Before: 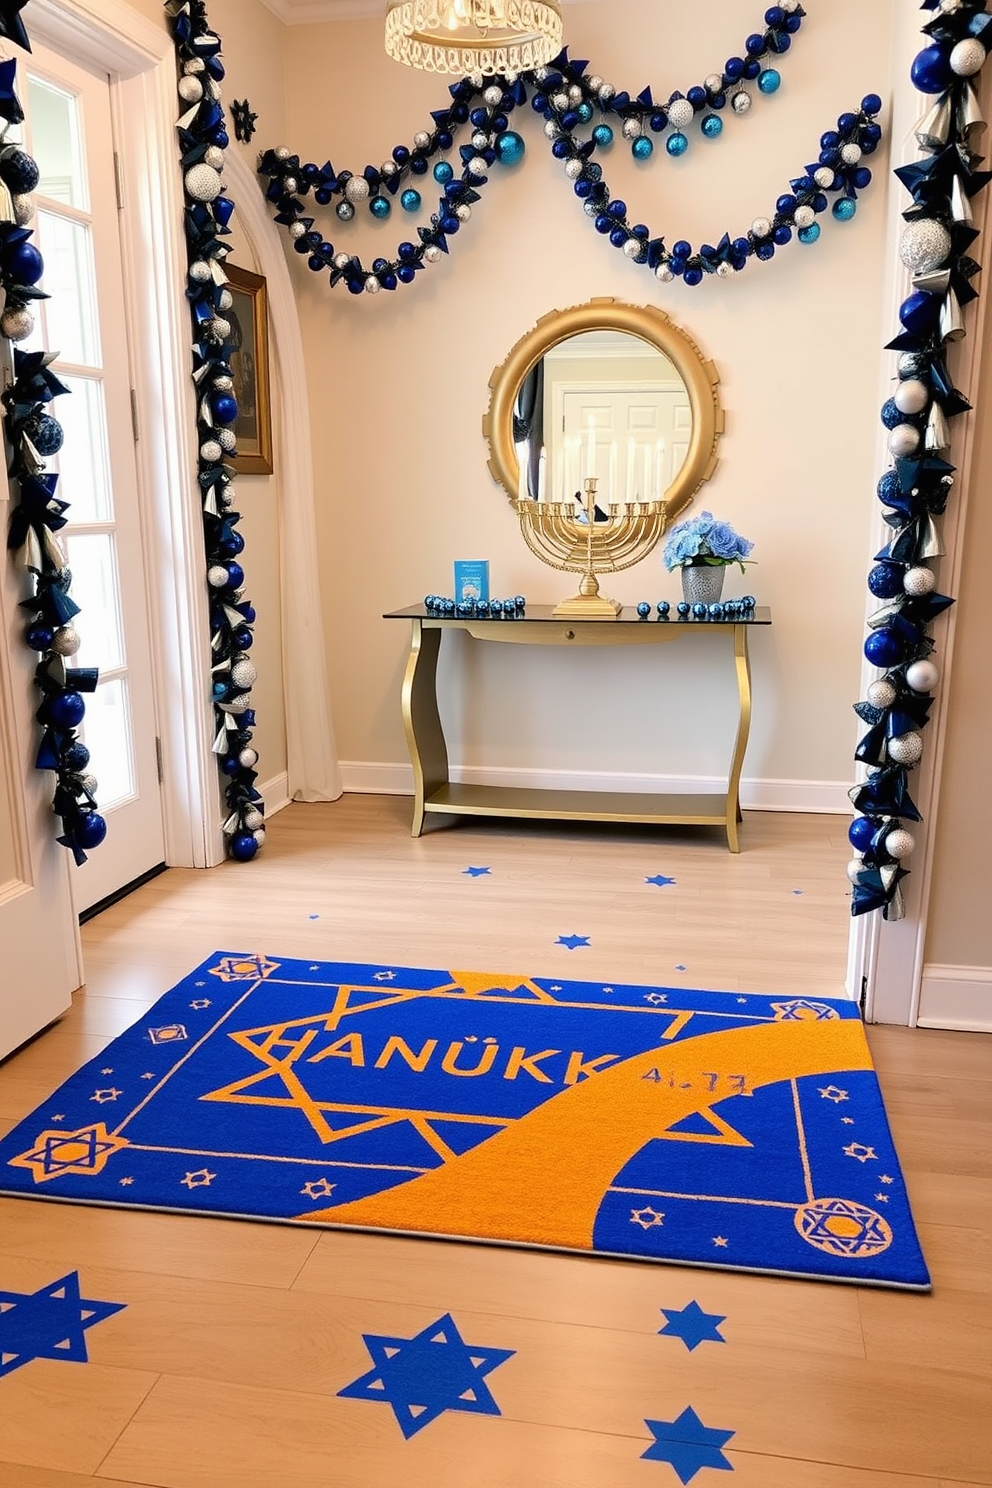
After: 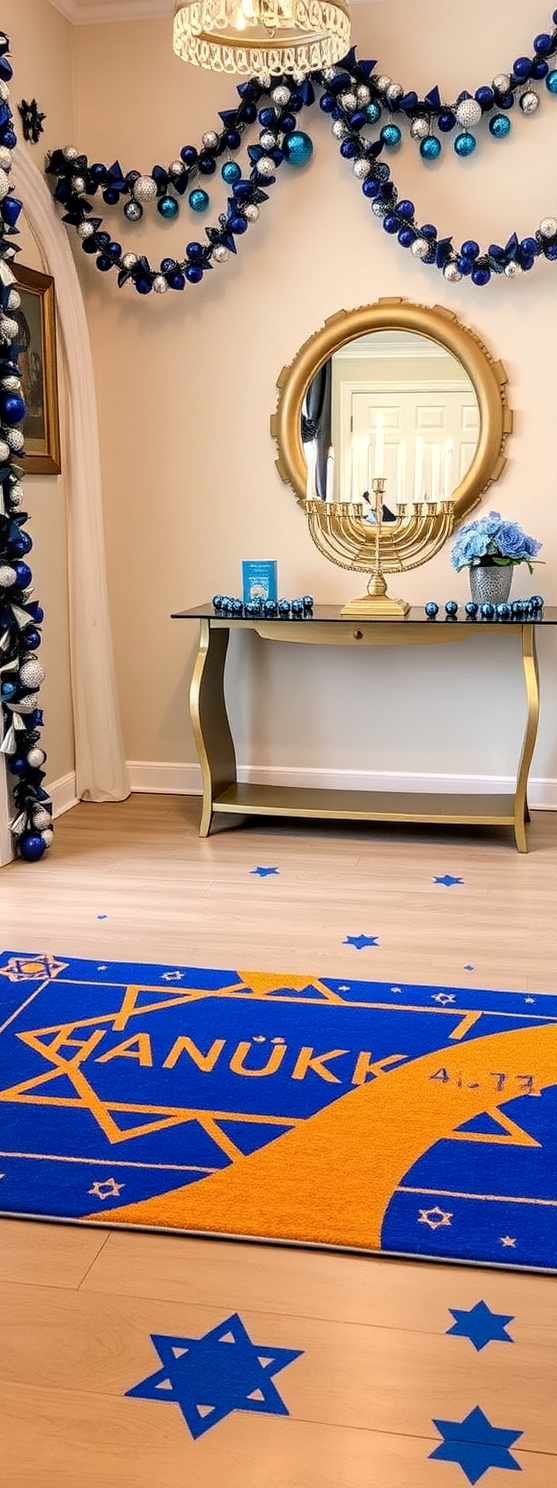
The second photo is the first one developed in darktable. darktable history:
crop: left 21.438%, right 22.401%
local contrast: highlights 62%, detail 143%, midtone range 0.429
